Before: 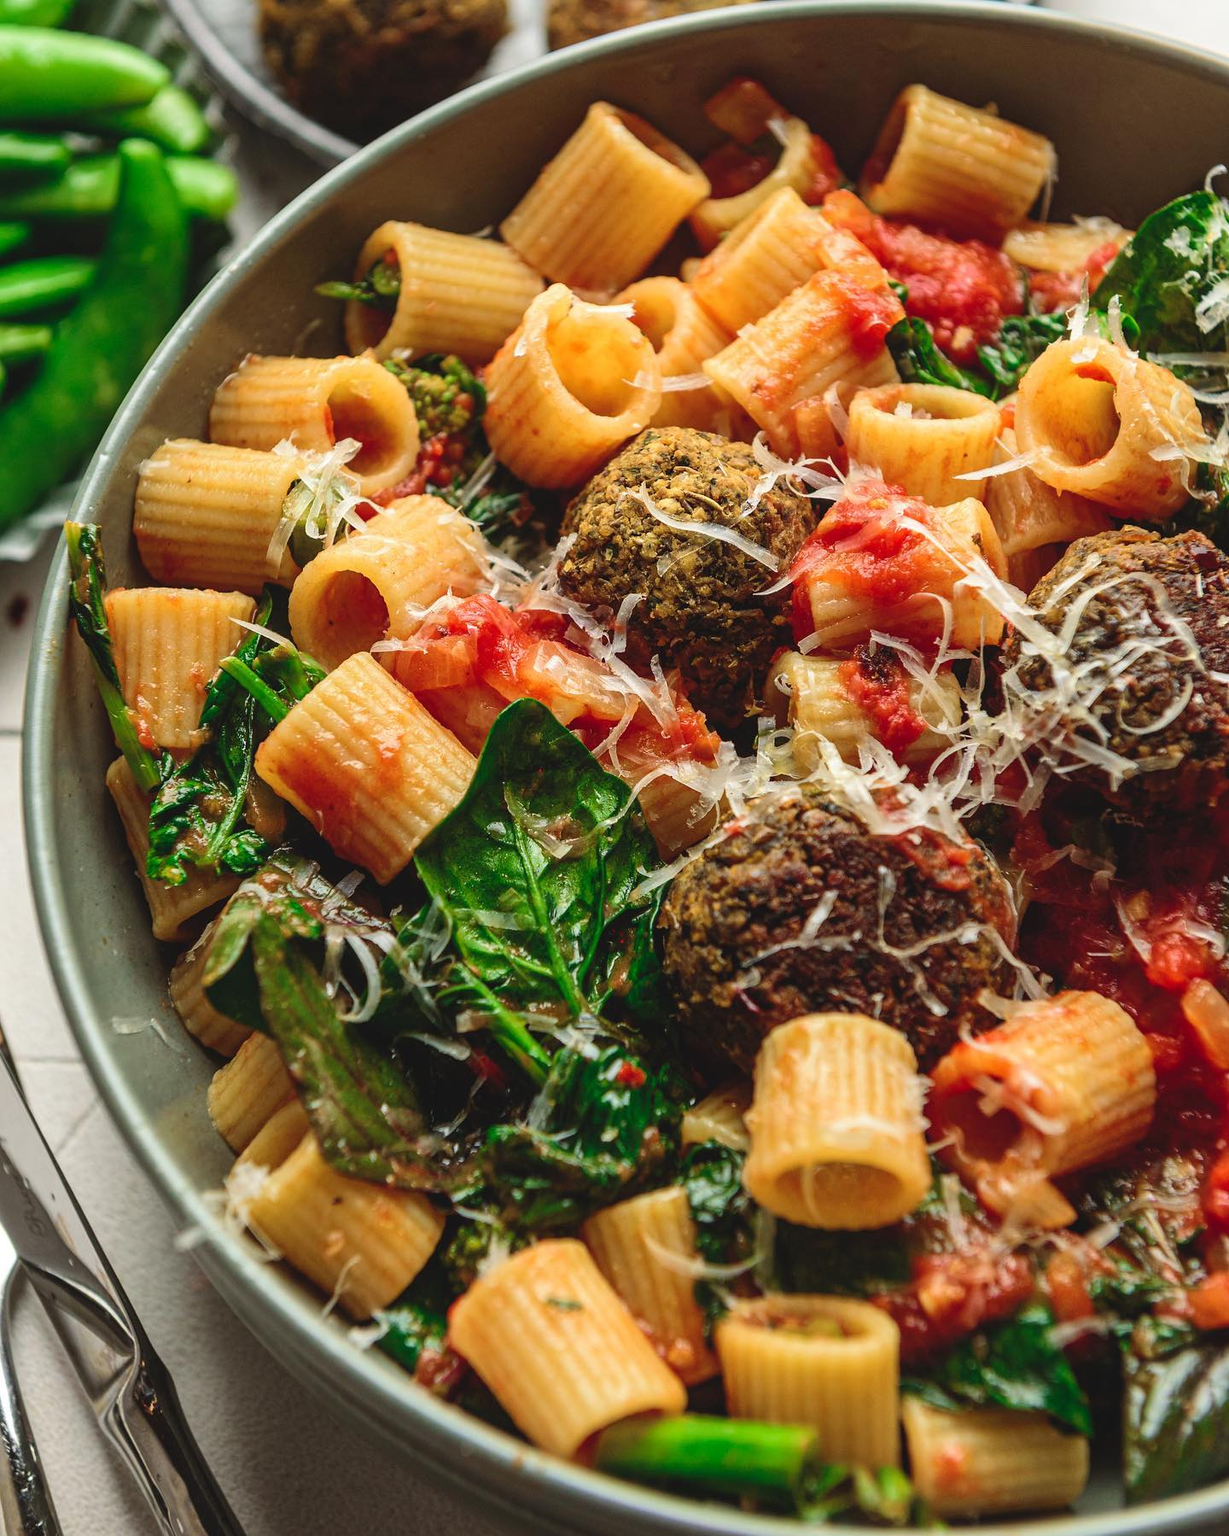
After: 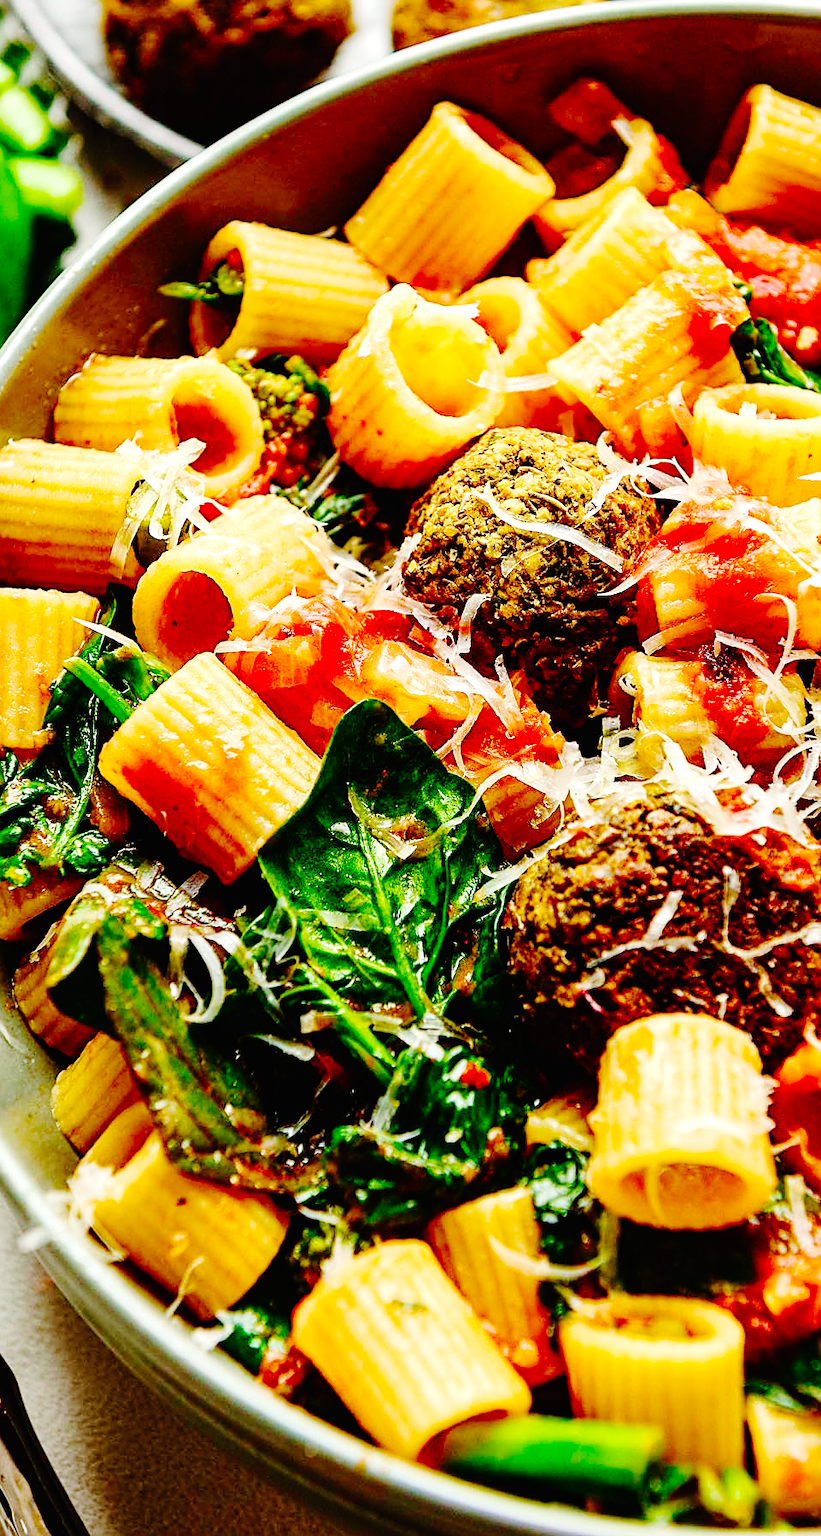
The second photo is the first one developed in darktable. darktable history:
sharpen: amount 0.476
crop and rotate: left 12.744%, right 20.406%
color balance rgb: perceptual saturation grading › global saturation 34.947%, perceptual saturation grading › highlights -29.898%, perceptual saturation grading › shadows 35.653%, perceptual brilliance grading › global brilliance 11.964%
base curve: curves: ch0 [(0, 0) (0.036, 0.01) (0.123, 0.254) (0.258, 0.504) (0.507, 0.748) (1, 1)], preserve colors none
